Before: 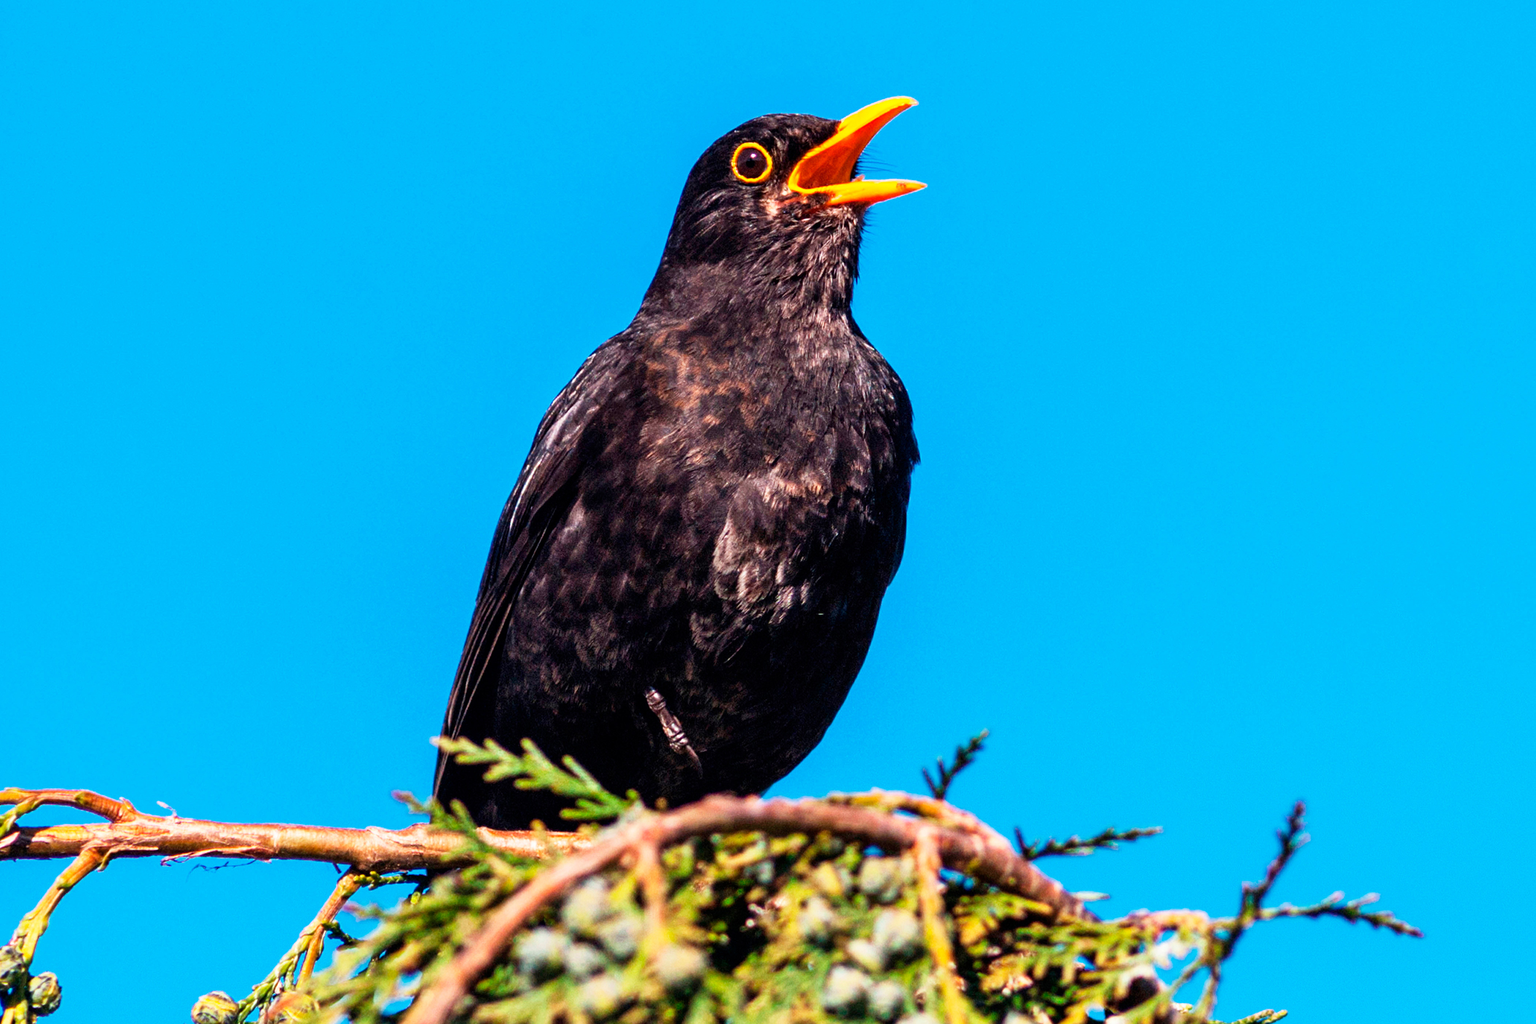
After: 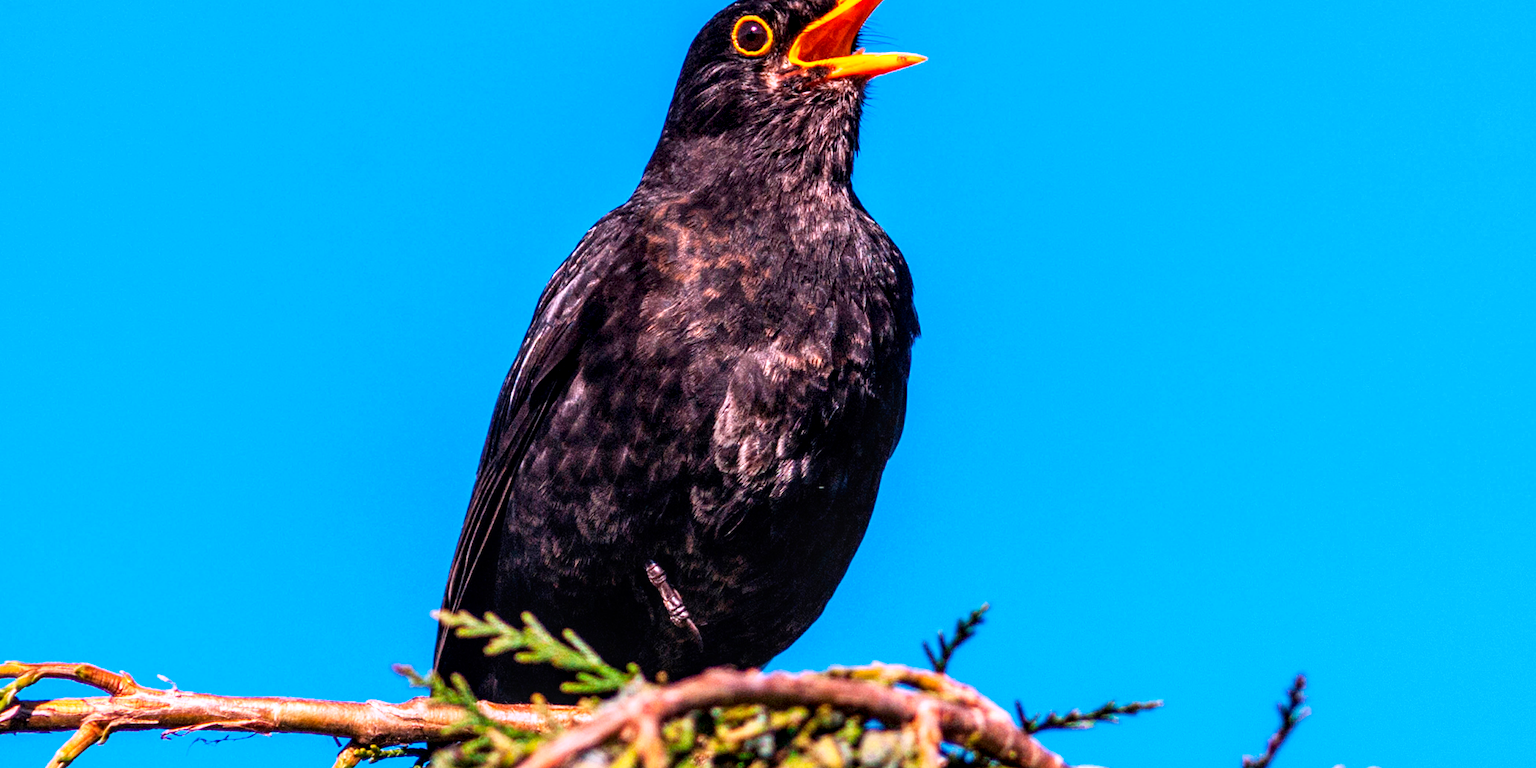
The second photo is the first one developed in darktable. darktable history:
white balance: red 1.066, blue 1.119
crop and rotate: top 12.5%, bottom 12.5%
local contrast: detail 130%
